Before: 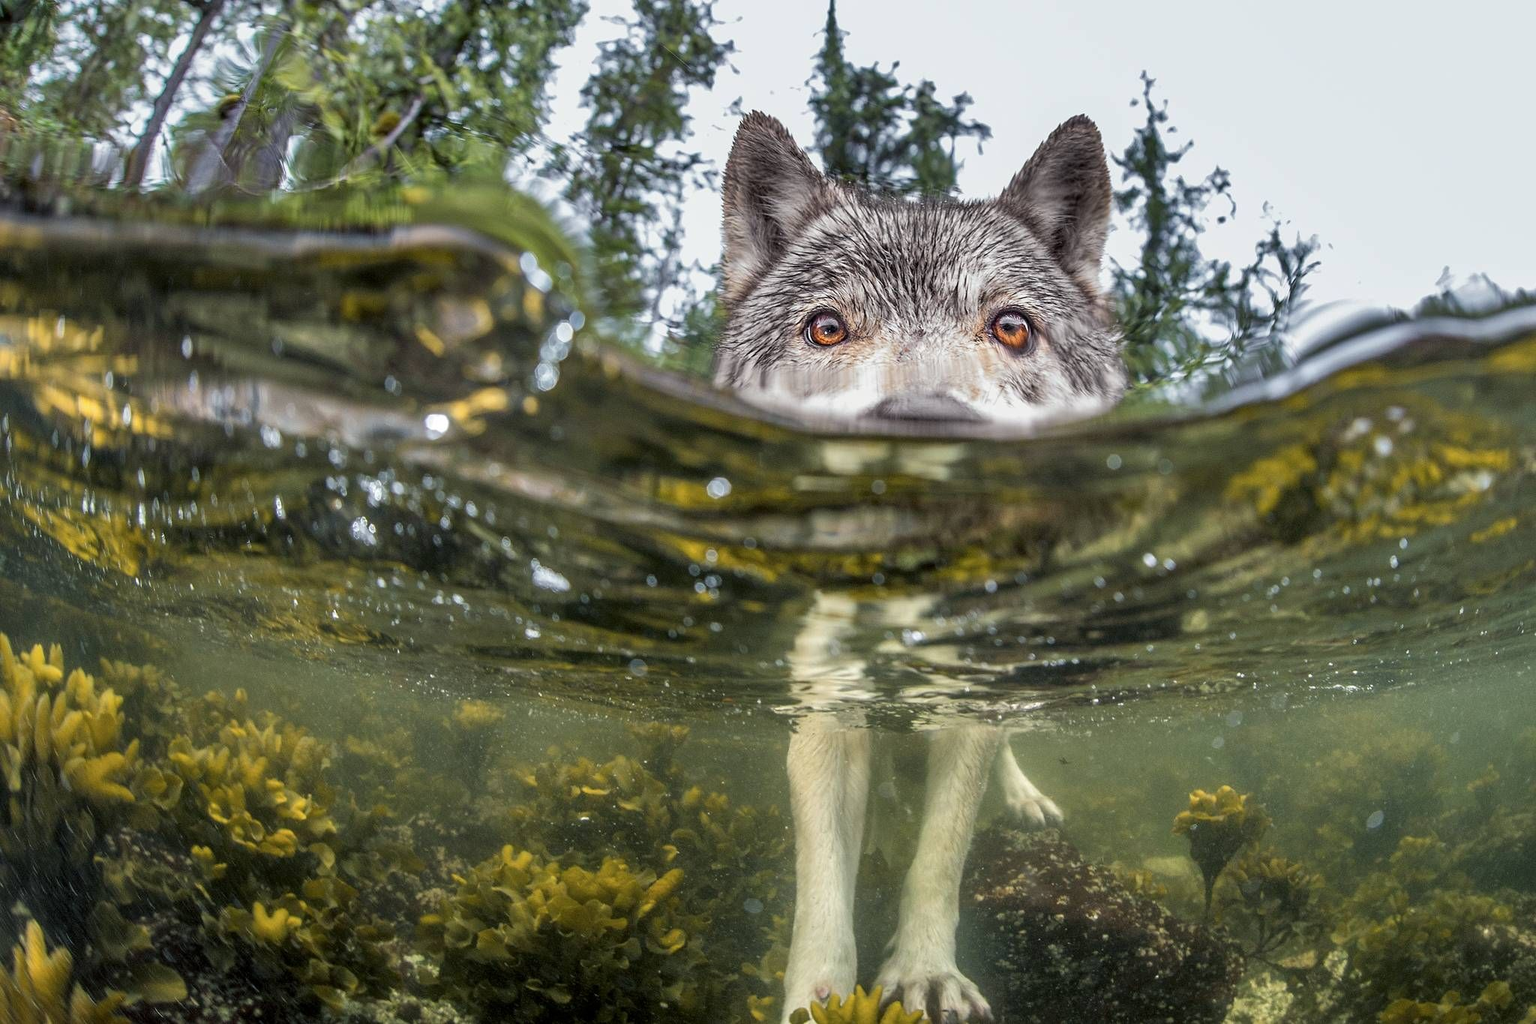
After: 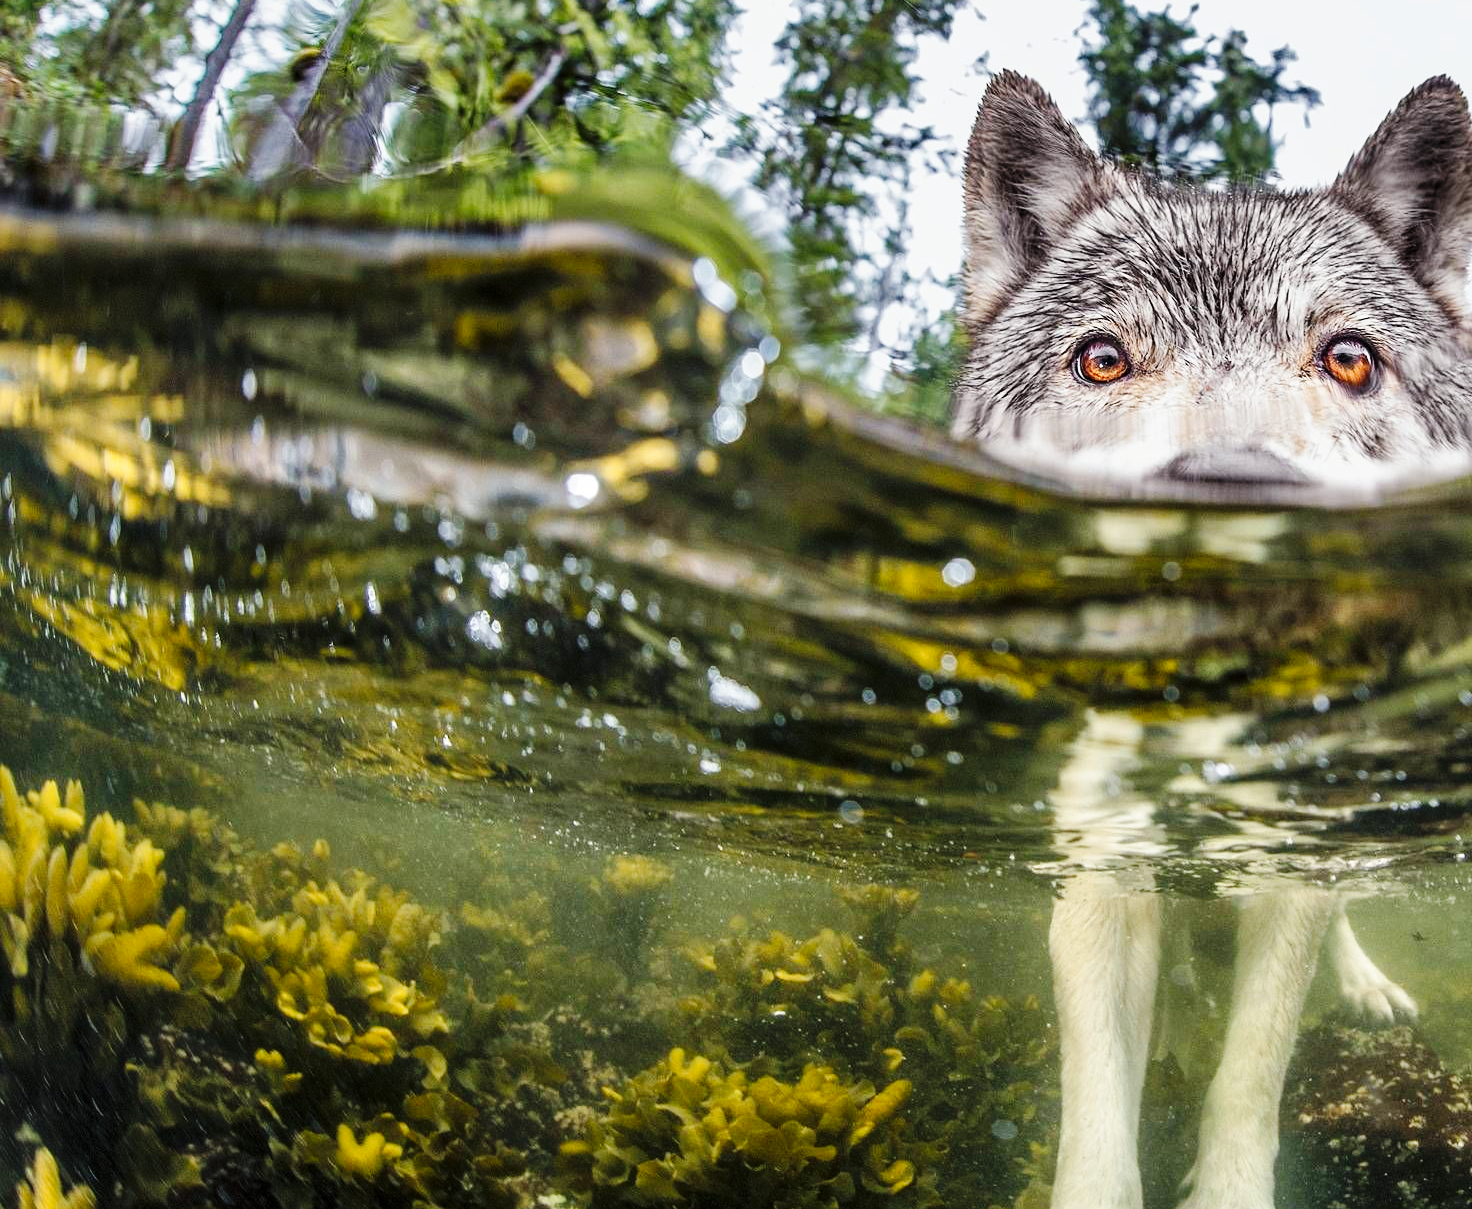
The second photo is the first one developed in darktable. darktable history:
crop: top 5.769%, right 27.833%, bottom 5.531%
color balance rgb: perceptual saturation grading › global saturation 0.153%
base curve: curves: ch0 [(0, 0) (0.036, 0.025) (0.121, 0.166) (0.206, 0.329) (0.605, 0.79) (1, 1)], preserve colors none
